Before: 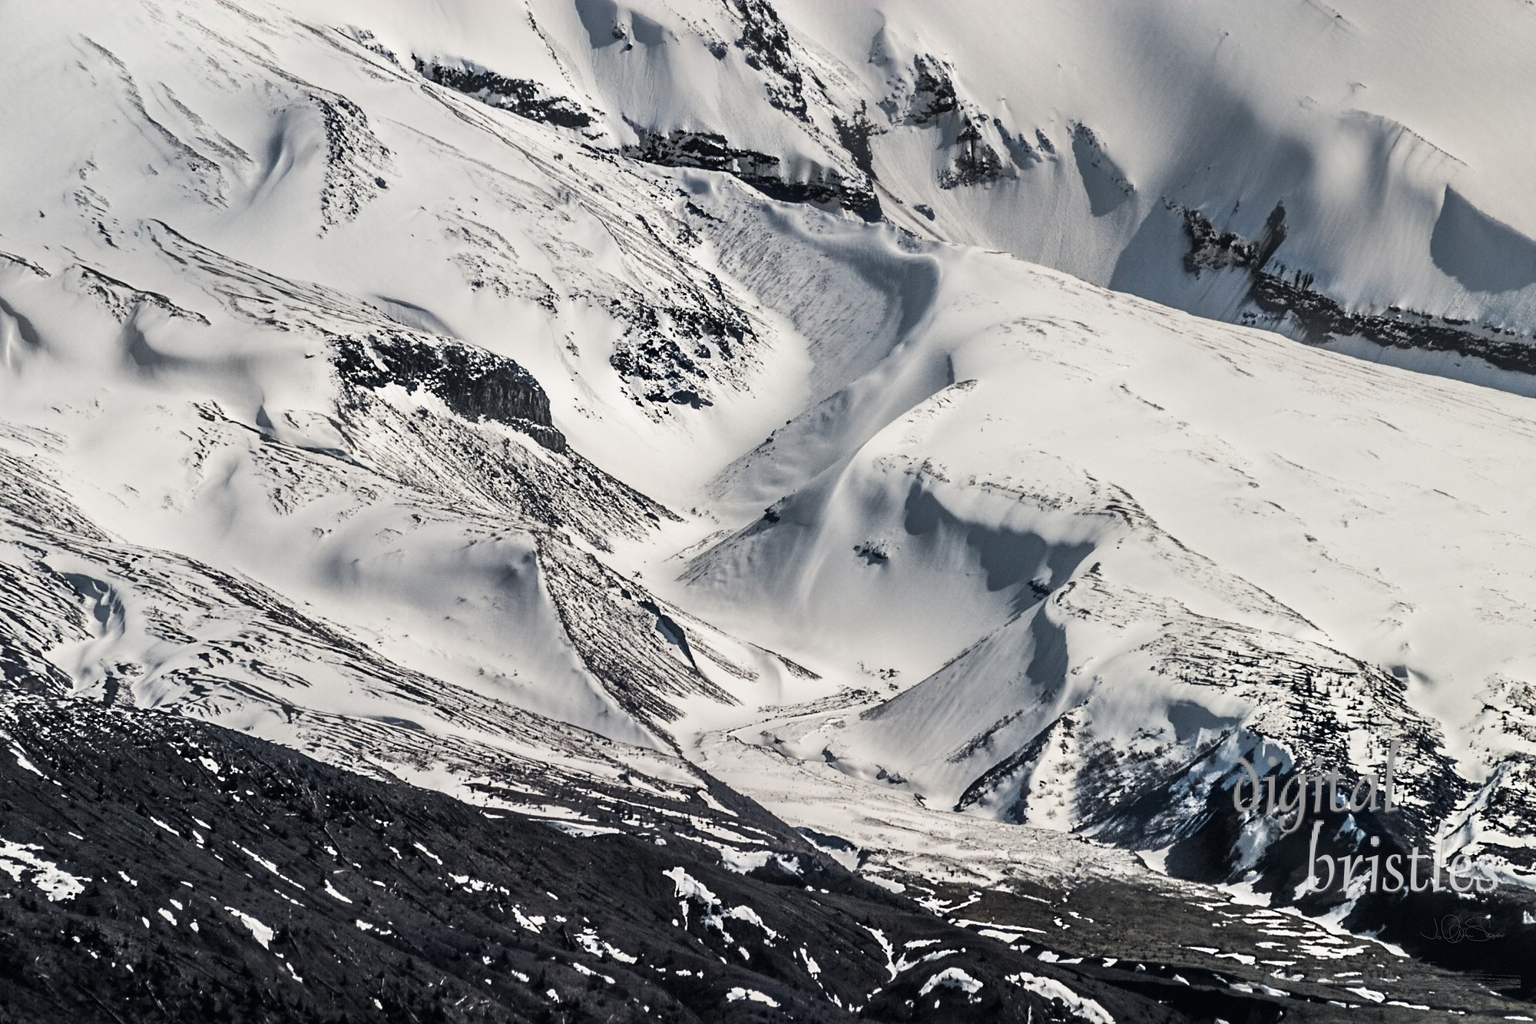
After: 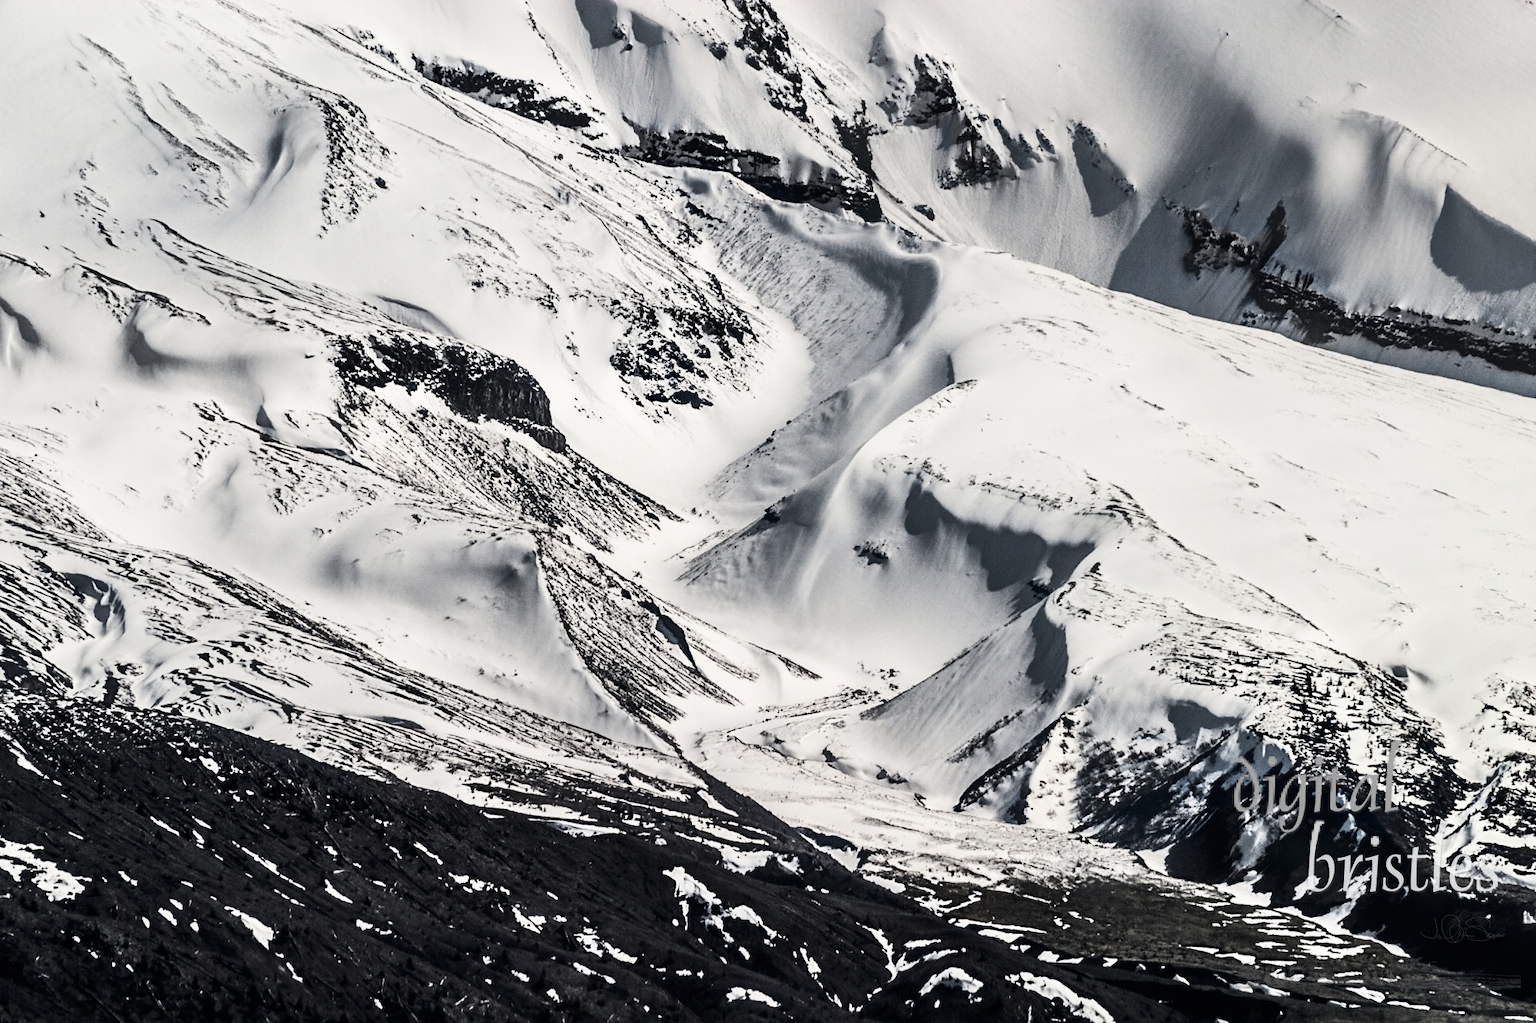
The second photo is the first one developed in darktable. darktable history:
contrast brightness saturation: contrast 0.248, saturation -0.315
